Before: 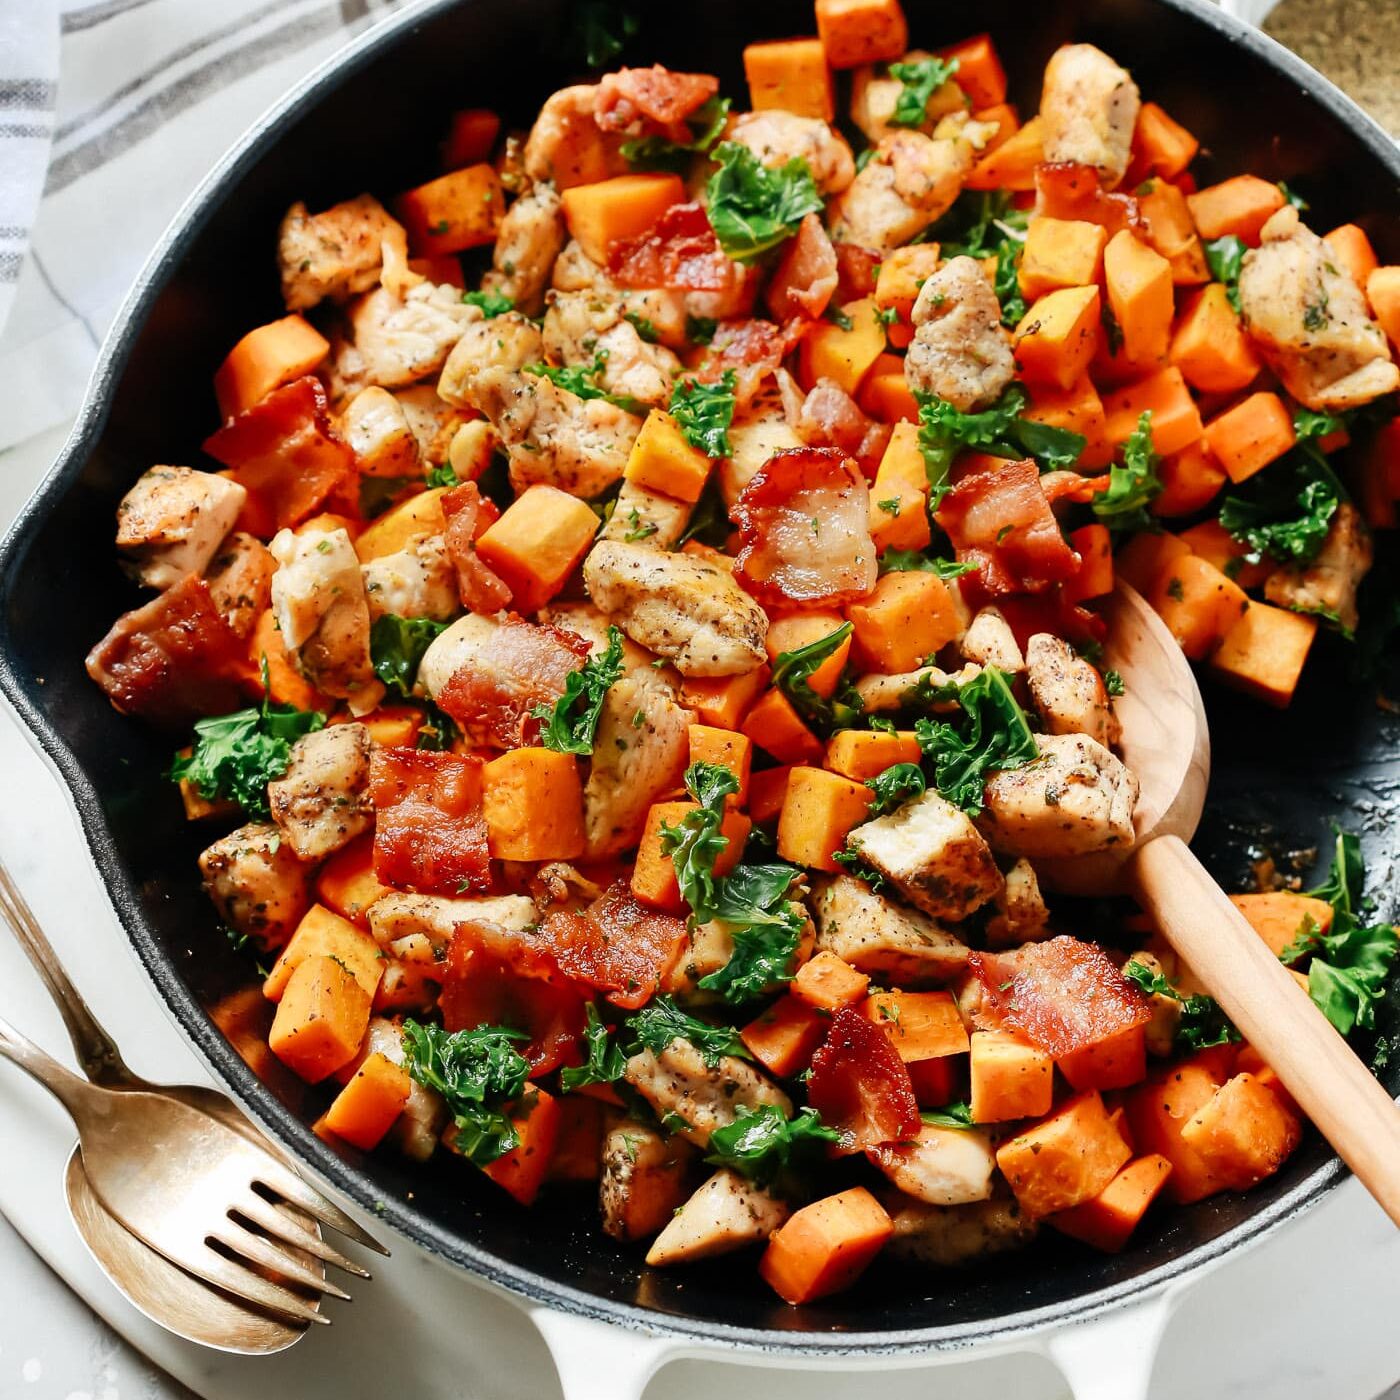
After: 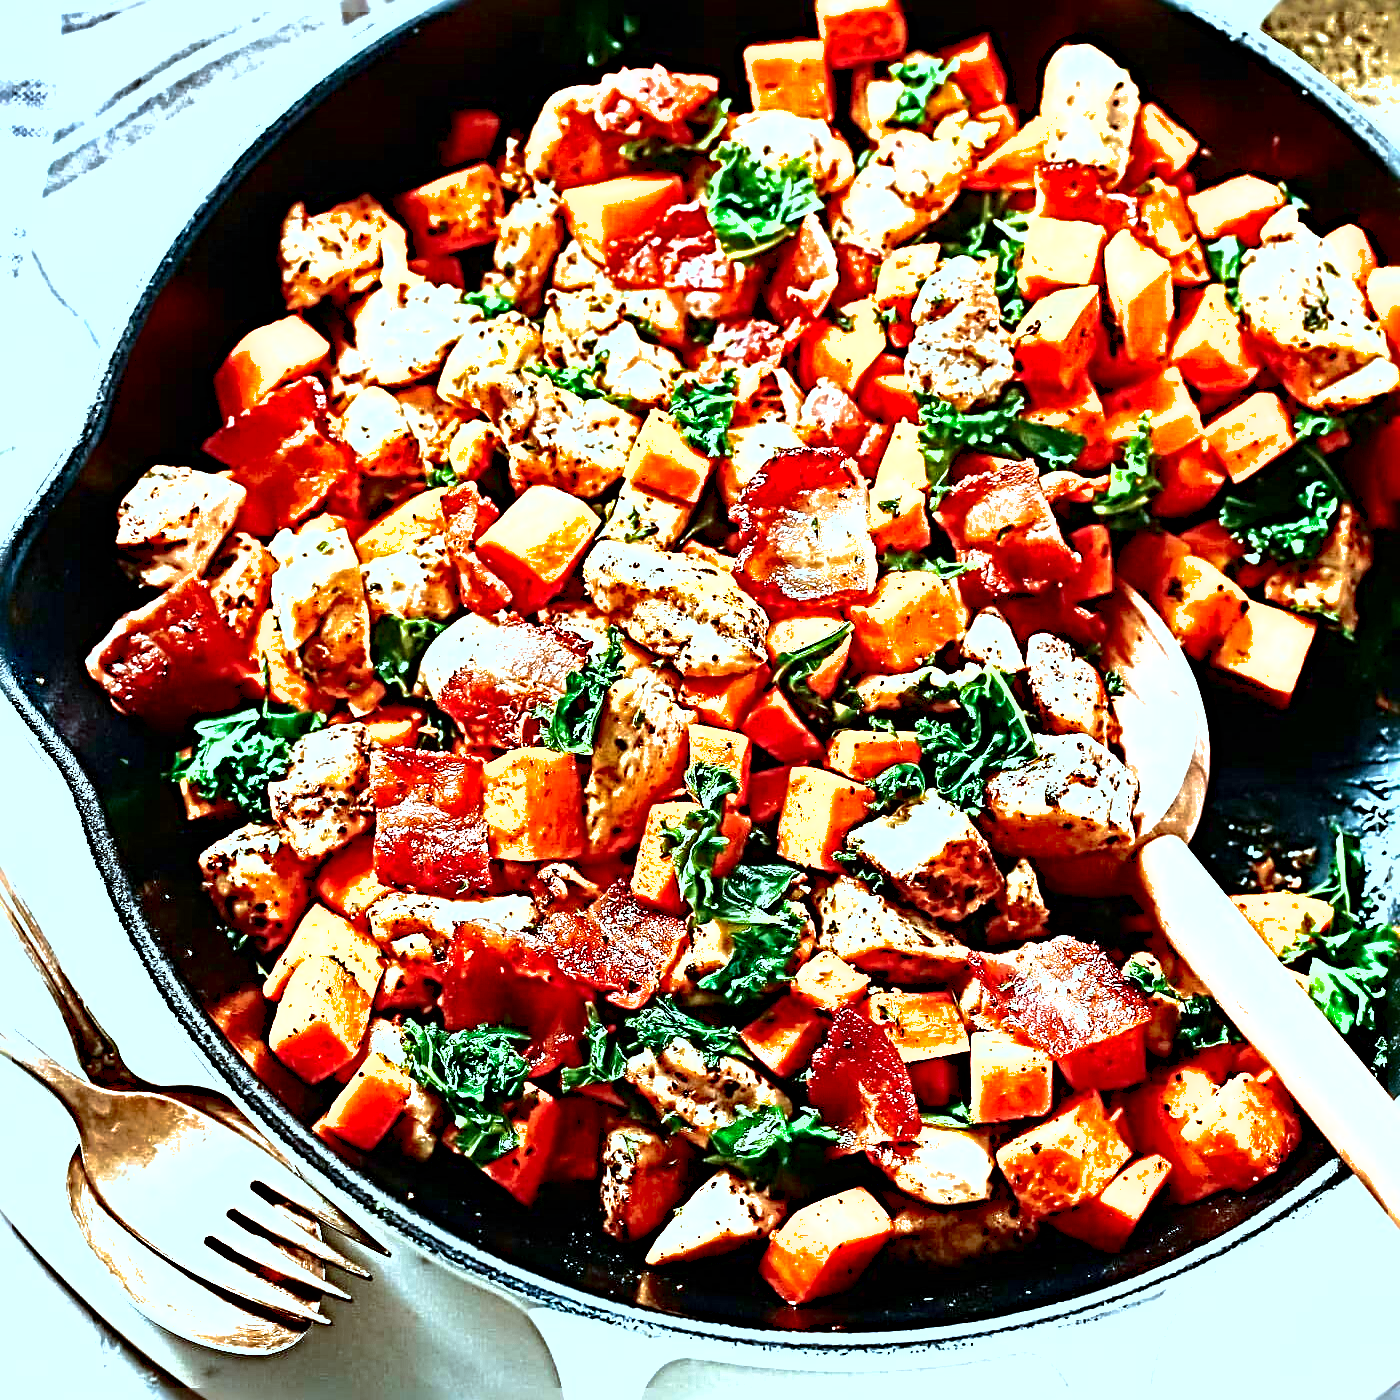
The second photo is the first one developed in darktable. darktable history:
exposure: black level correction 0, exposure 1.288 EV, compensate exposure bias true, compensate highlight preservation false
sharpen: radius 6.296, amount 1.806, threshold 0.204
color correction: highlights a* -9.65, highlights b* -21.31
contrast brightness saturation: contrast 0.187, brightness -0.235, saturation 0.119
shadows and highlights: on, module defaults
velvia: on, module defaults
